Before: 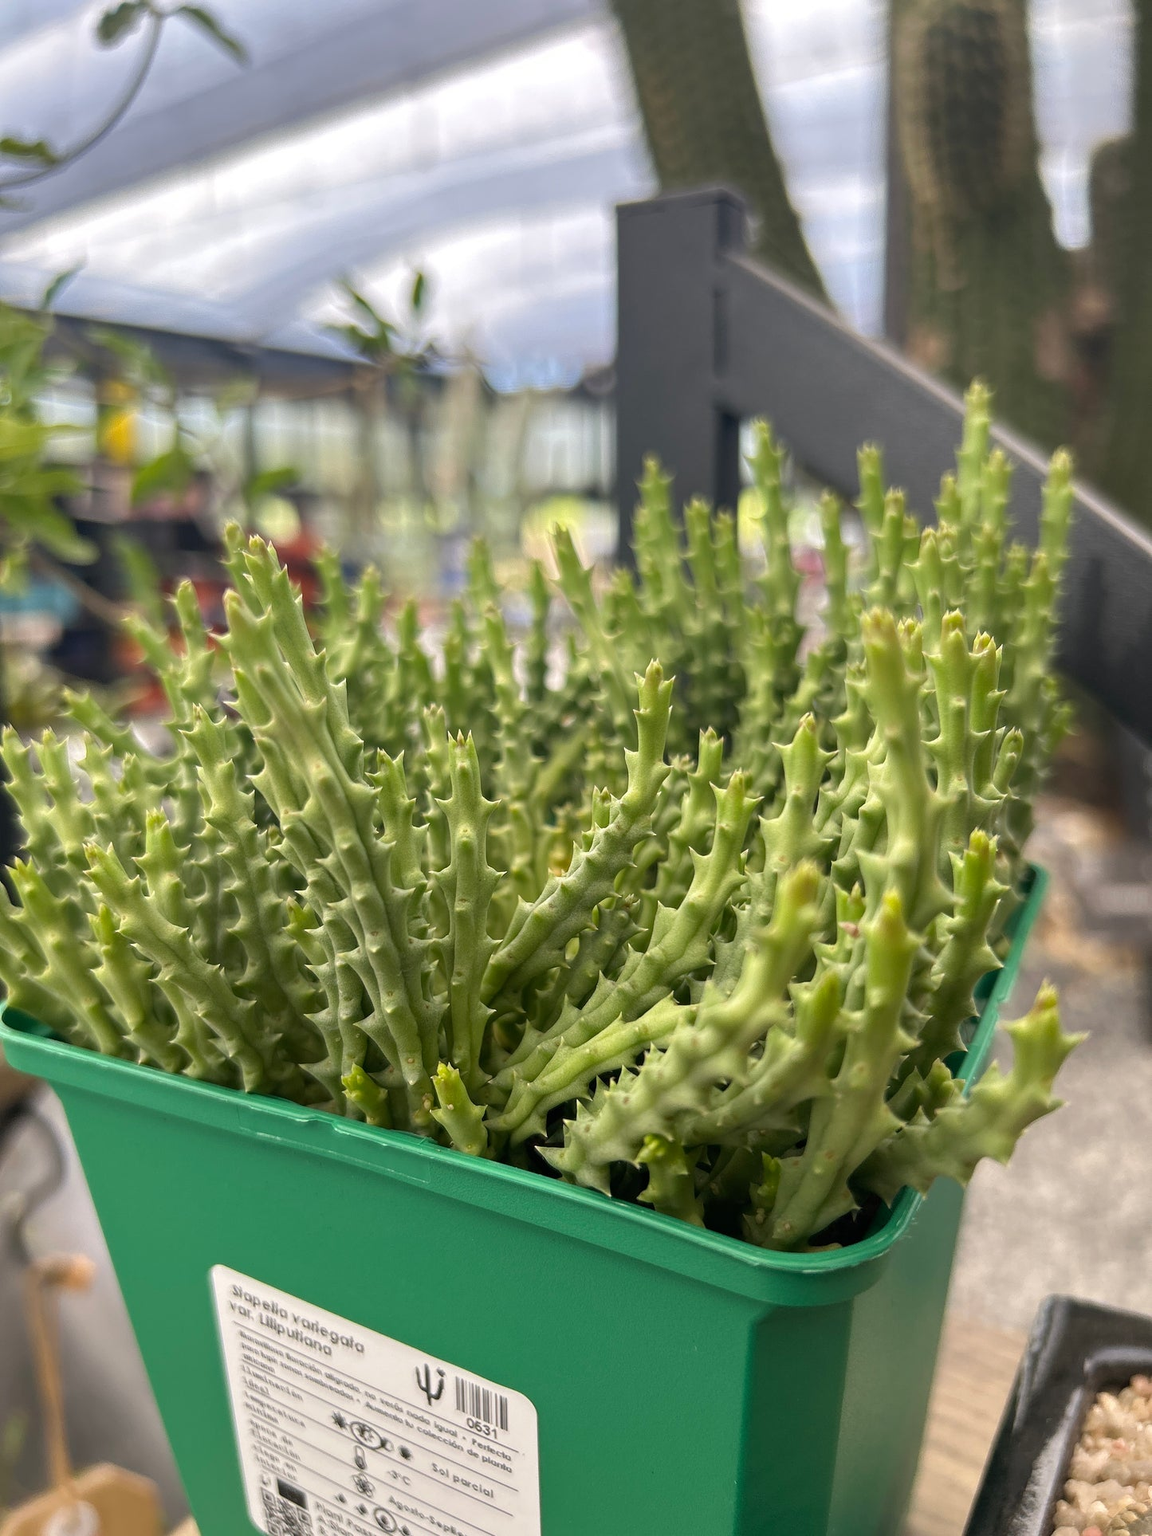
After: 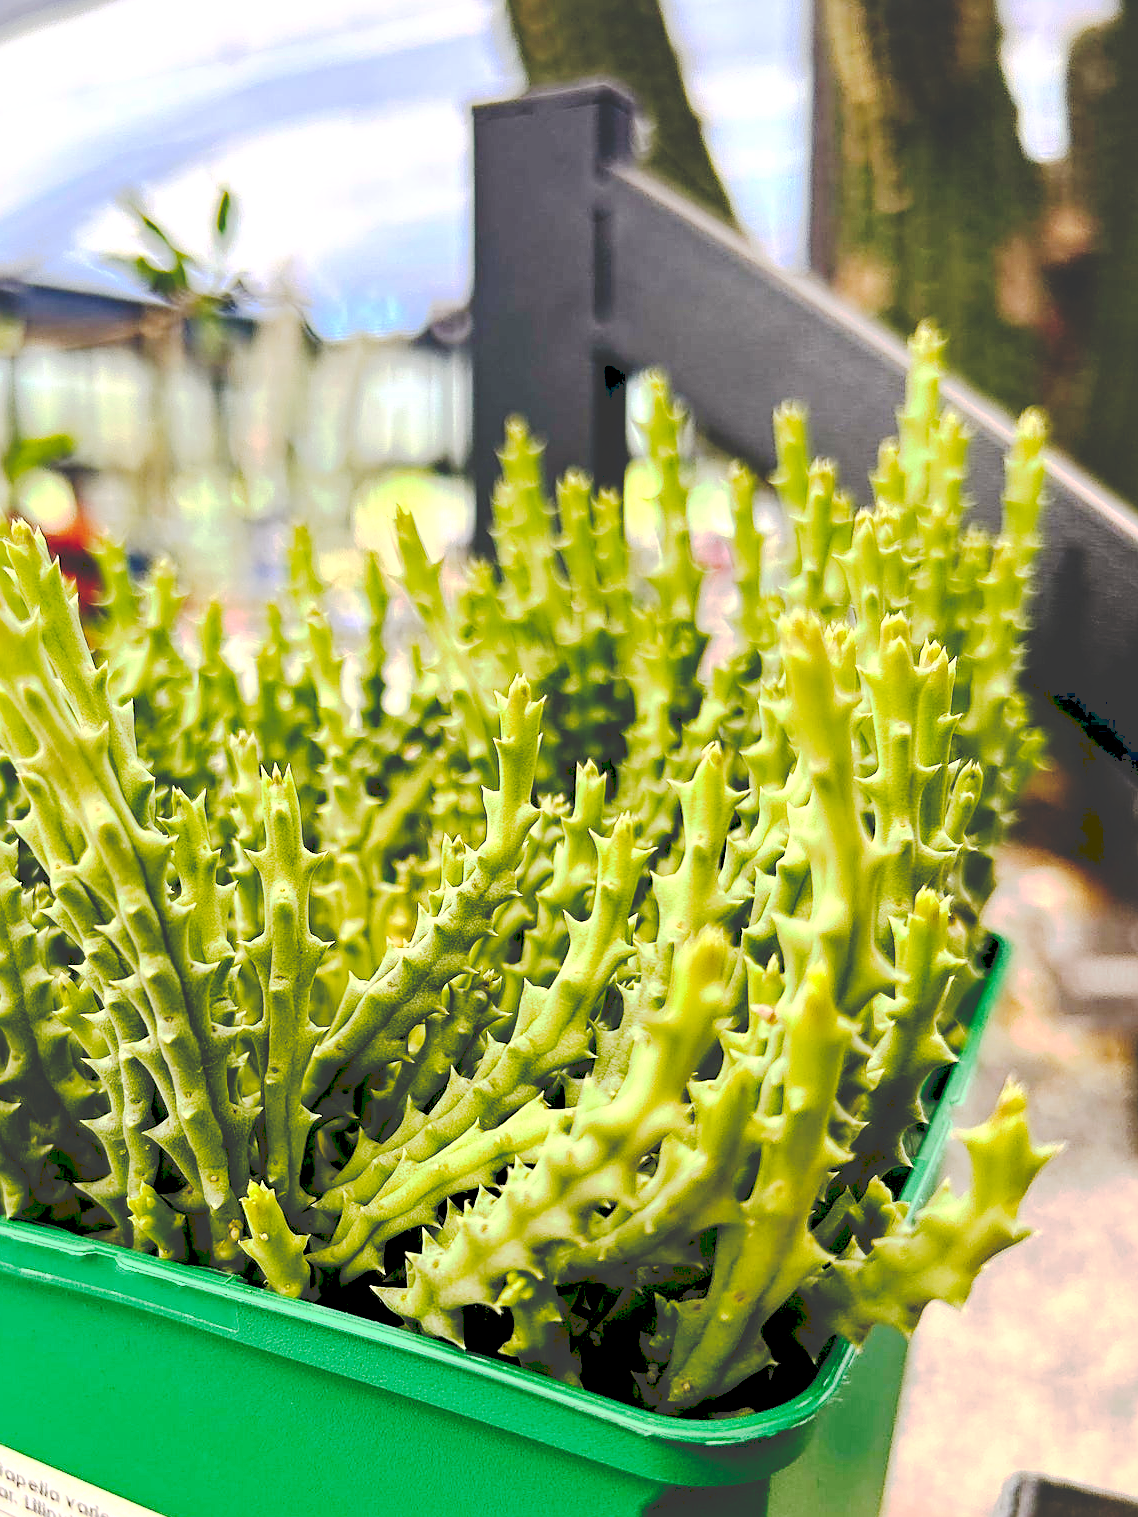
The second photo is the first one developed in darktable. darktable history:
local contrast: mode bilateral grid, contrast 19, coarseness 51, detail 121%, midtone range 0.2
color balance rgb: power › chroma 0.293%, power › hue 24.39°, global offset › luminance -1.419%, perceptual saturation grading › global saturation 35.104%, perceptual saturation grading › highlights -29.907%, perceptual saturation grading › shadows 35.322%, perceptual brilliance grading › global brilliance -18.211%, perceptual brilliance grading › highlights 29.08%
haze removal: compatibility mode true, adaptive false
crop and rotate: left 20.838%, top 7.91%, right 0.371%, bottom 13.318%
tone curve: curves: ch0 [(0, 0) (0.003, 0.232) (0.011, 0.232) (0.025, 0.232) (0.044, 0.233) (0.069, 0.234) (0.1, 0.237) (0.136, 0.247) (0.177, 0.258) (0.224, 0.283) (0.277, 0.332) (0.335, 0.401) (0.399, 0.483) (0.468, 0.56) (0.543, 0.637) (0.623, 0.706) (0.709, 0.764) (0.801, 0.816) (0.898, 0.859) (1, 1)], preserve colors none
base curve: curves: ch0 [(0, 0) (0.005, 0.002) (0.15, 0.3) (0.4, 0.7) (0.75, 0.95) (1, 1)]
sharpen: on, module defaults
tone equalizer: on, module defaults
